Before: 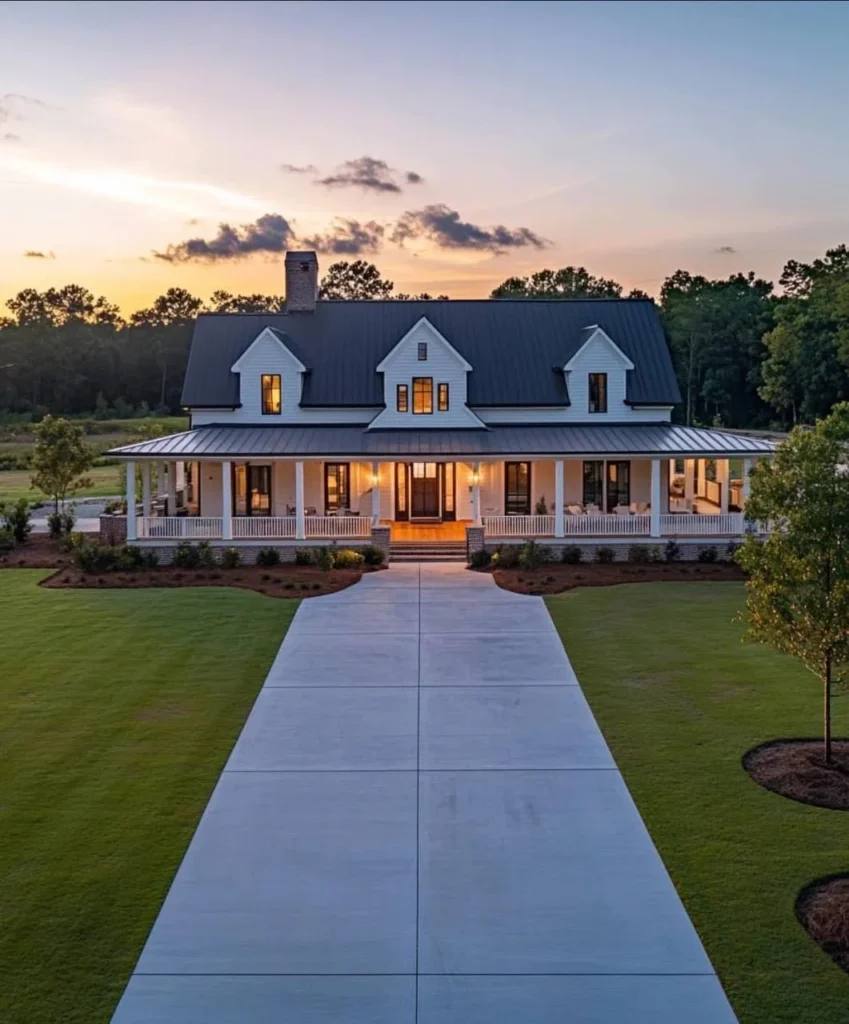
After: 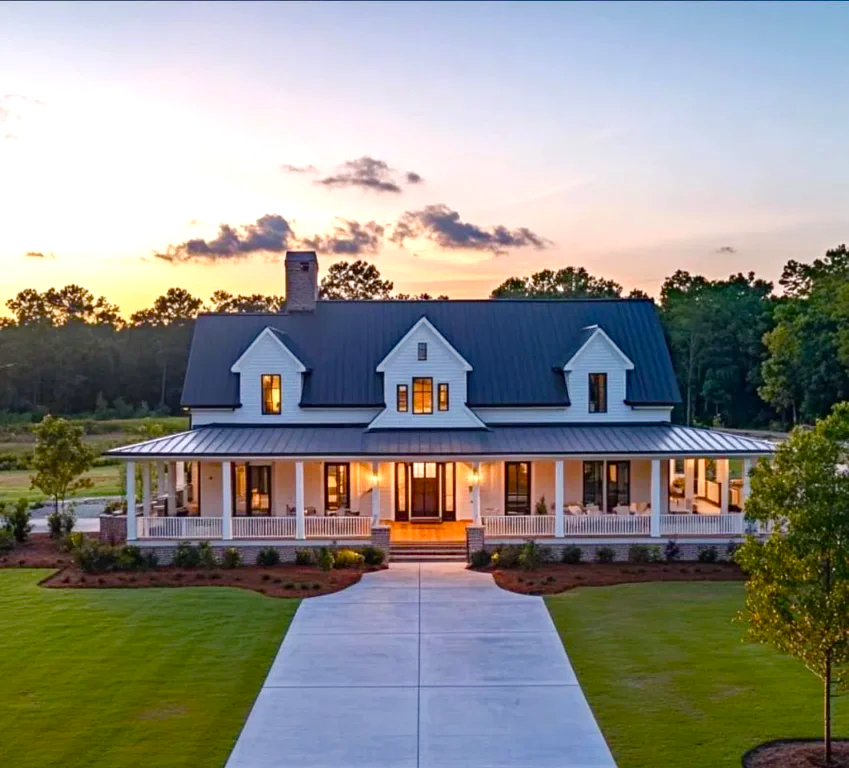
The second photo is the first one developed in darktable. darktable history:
exposure: black level correction 0, exposure 0.499 EV, compensate highlight preservation false
color balance rgb: perceptual saturation grading › global saturation 20%, perceptual saturation grading › highlights -25.246%, perceptual saturation grading › shadows 50.534%
crop: bottom 24.978%
